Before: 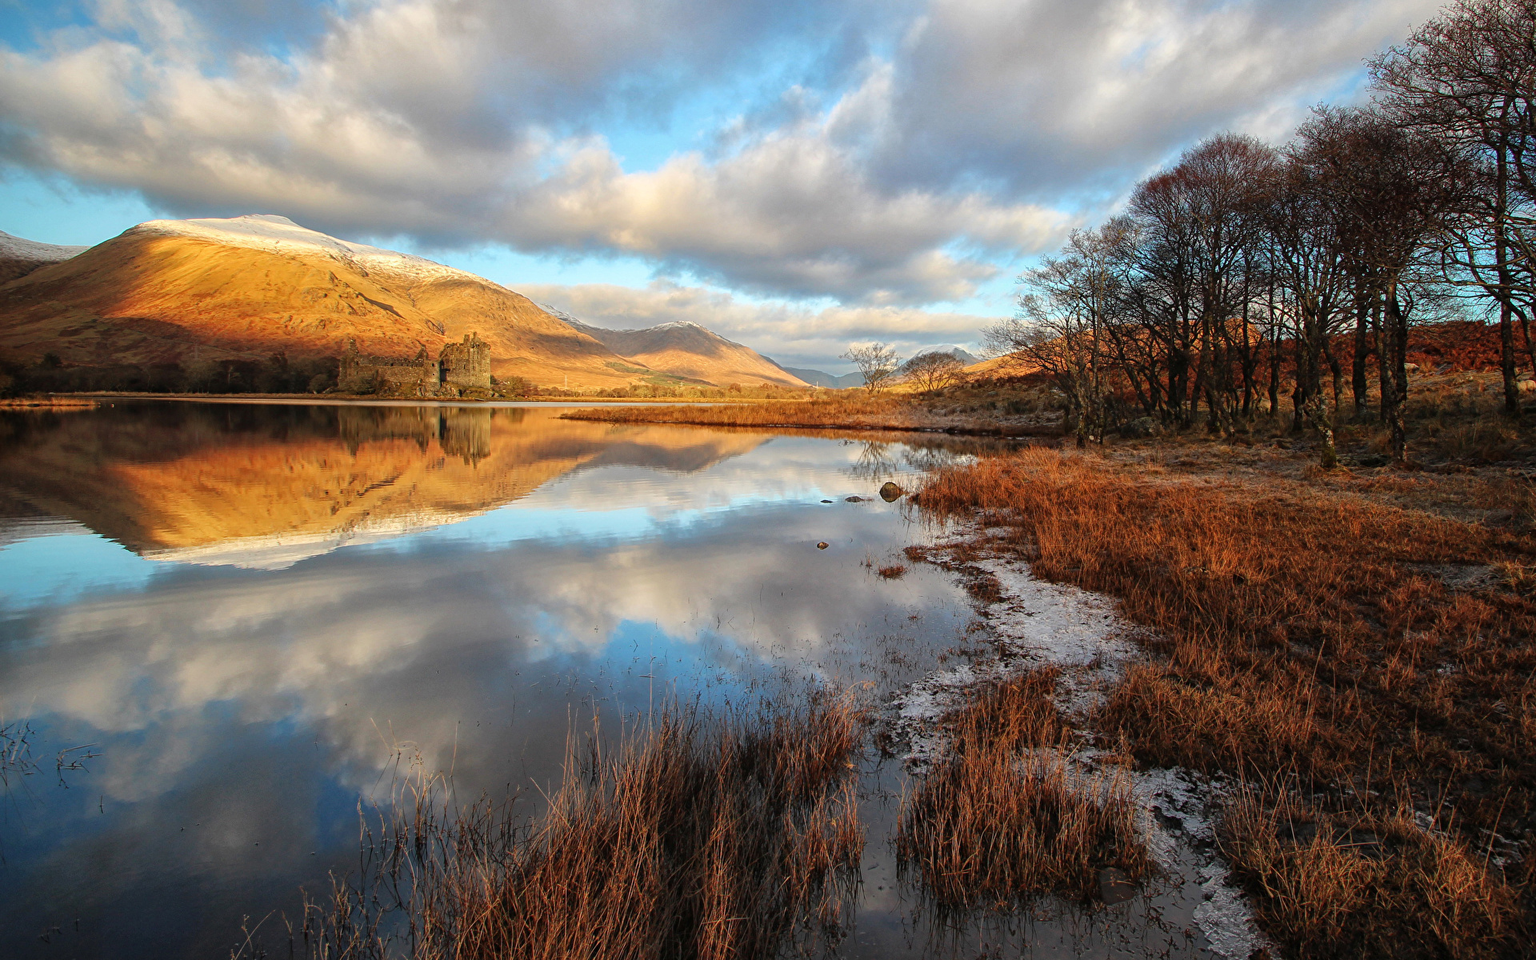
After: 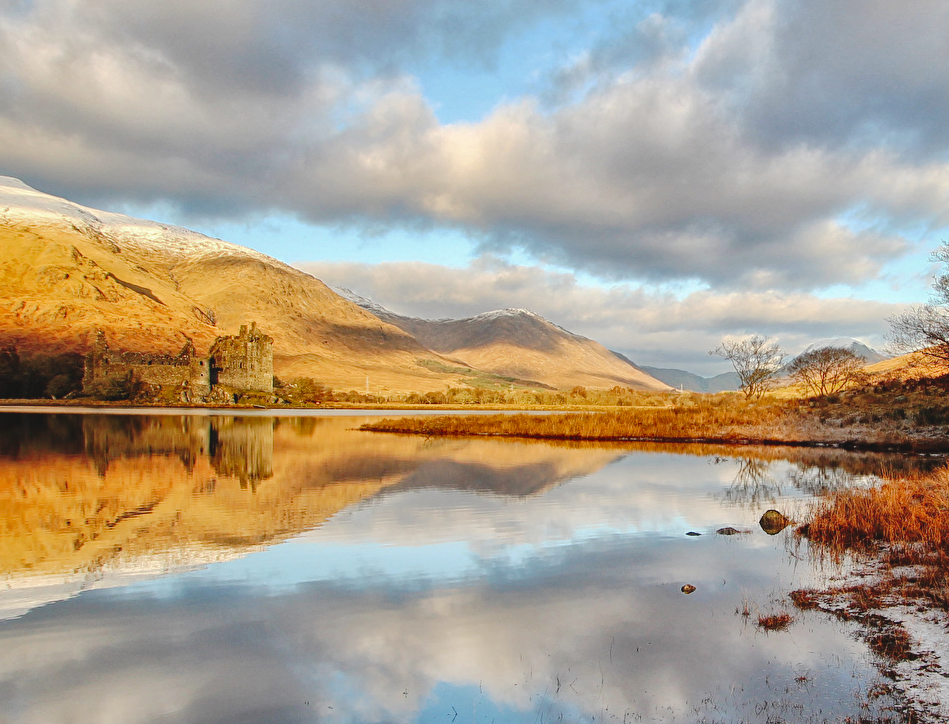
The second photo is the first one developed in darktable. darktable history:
shadows and highlights: soften with gaussian
crop: left 17.754%, top 7.81%, right 32.81%, bottom 31.779%
tone curve: curves: ch0 [(0, 0) (0.003, 0.064) (0.011, 0.065) (0.025, 0.061) (0.044, 0.068) (0.069, 0.083) (0.1, 0.102) (0.136, 0.126) (0.177, 0.172) (0.224, 0.225) (0.277, 0.306) (0.335, 0.397) (0.399, 0.483) (0.468, 0.56) (0.543, 0.634) (0.623, 0.708) (0.709, 0.77) (0.801, 0.832) (0.898, 0.899) (1, 1)], preserve colors none
